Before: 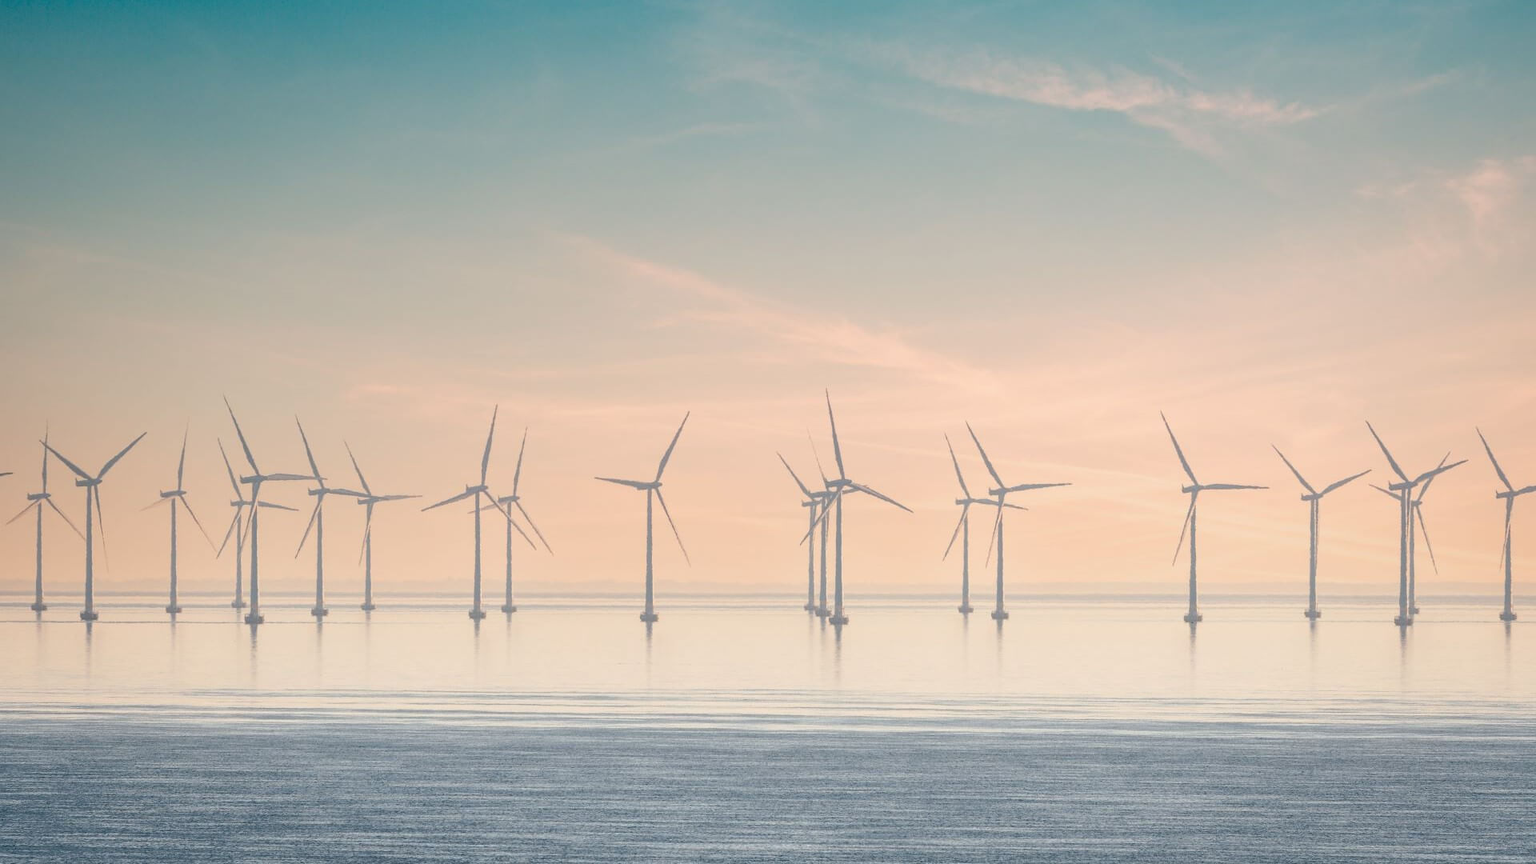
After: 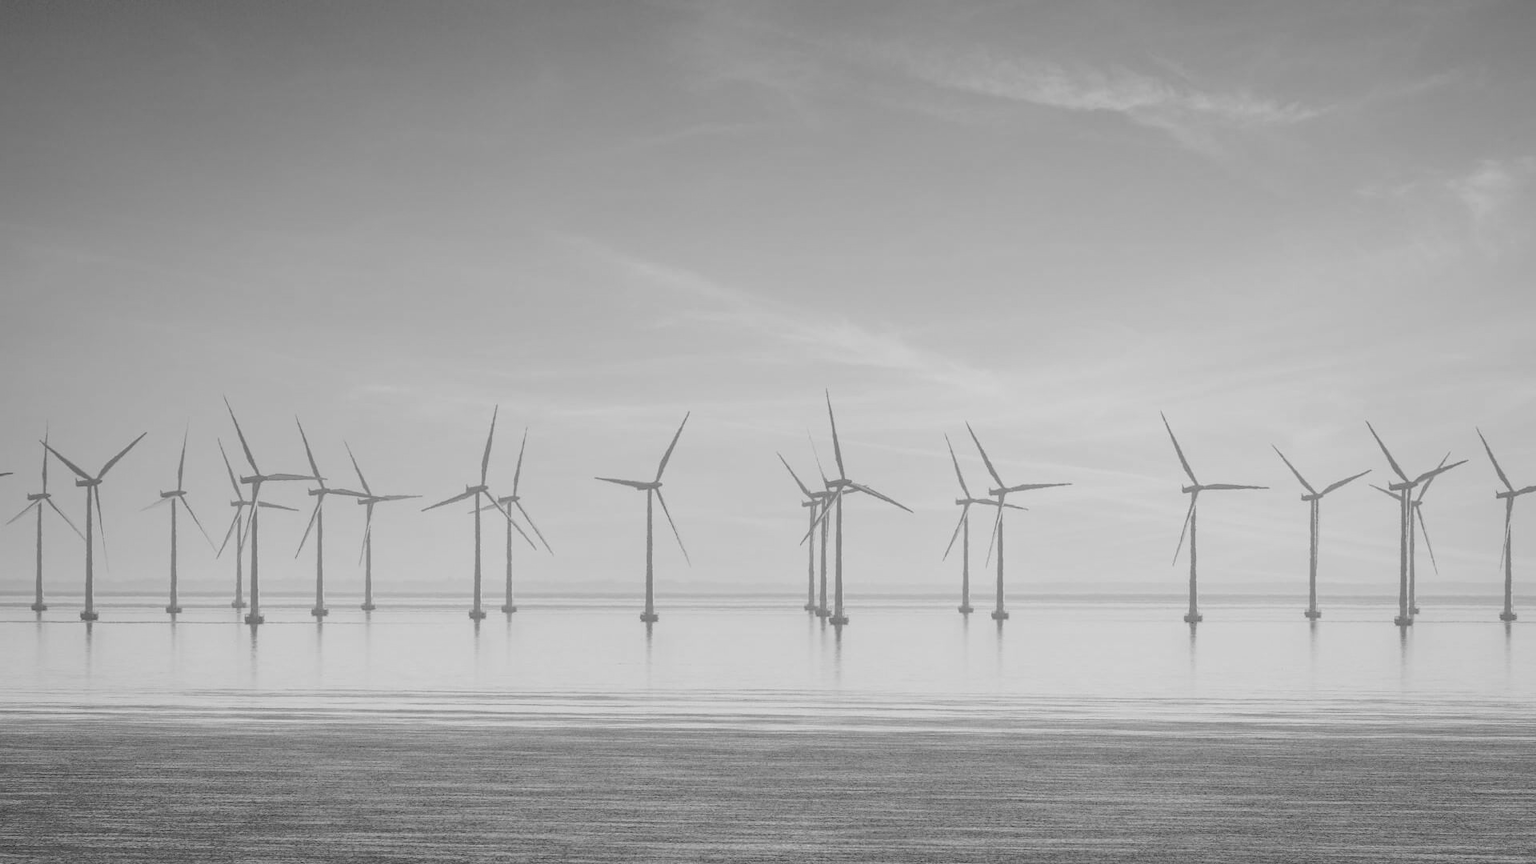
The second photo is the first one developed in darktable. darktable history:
monochrome: a 26.22, b 42.67, size 0.8
white balance: red 1.009, blue 1.027
color contrast: green-magenta contrast 0.3, blue-yellow contrast 0.15
